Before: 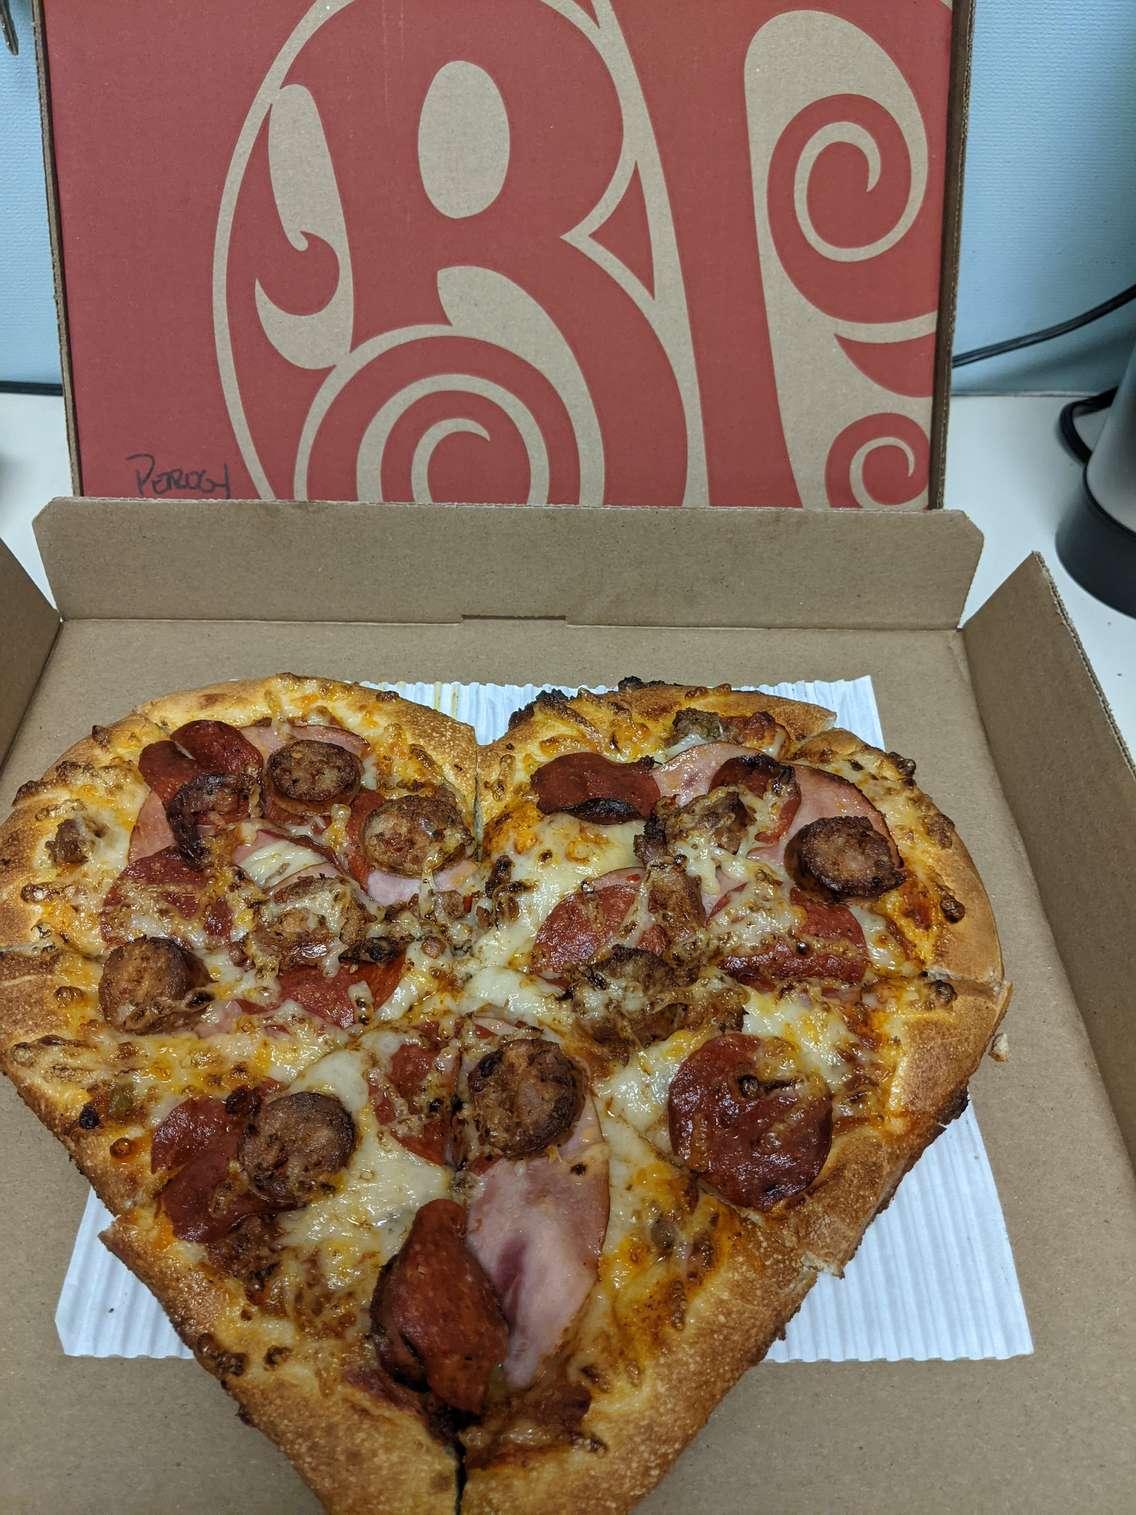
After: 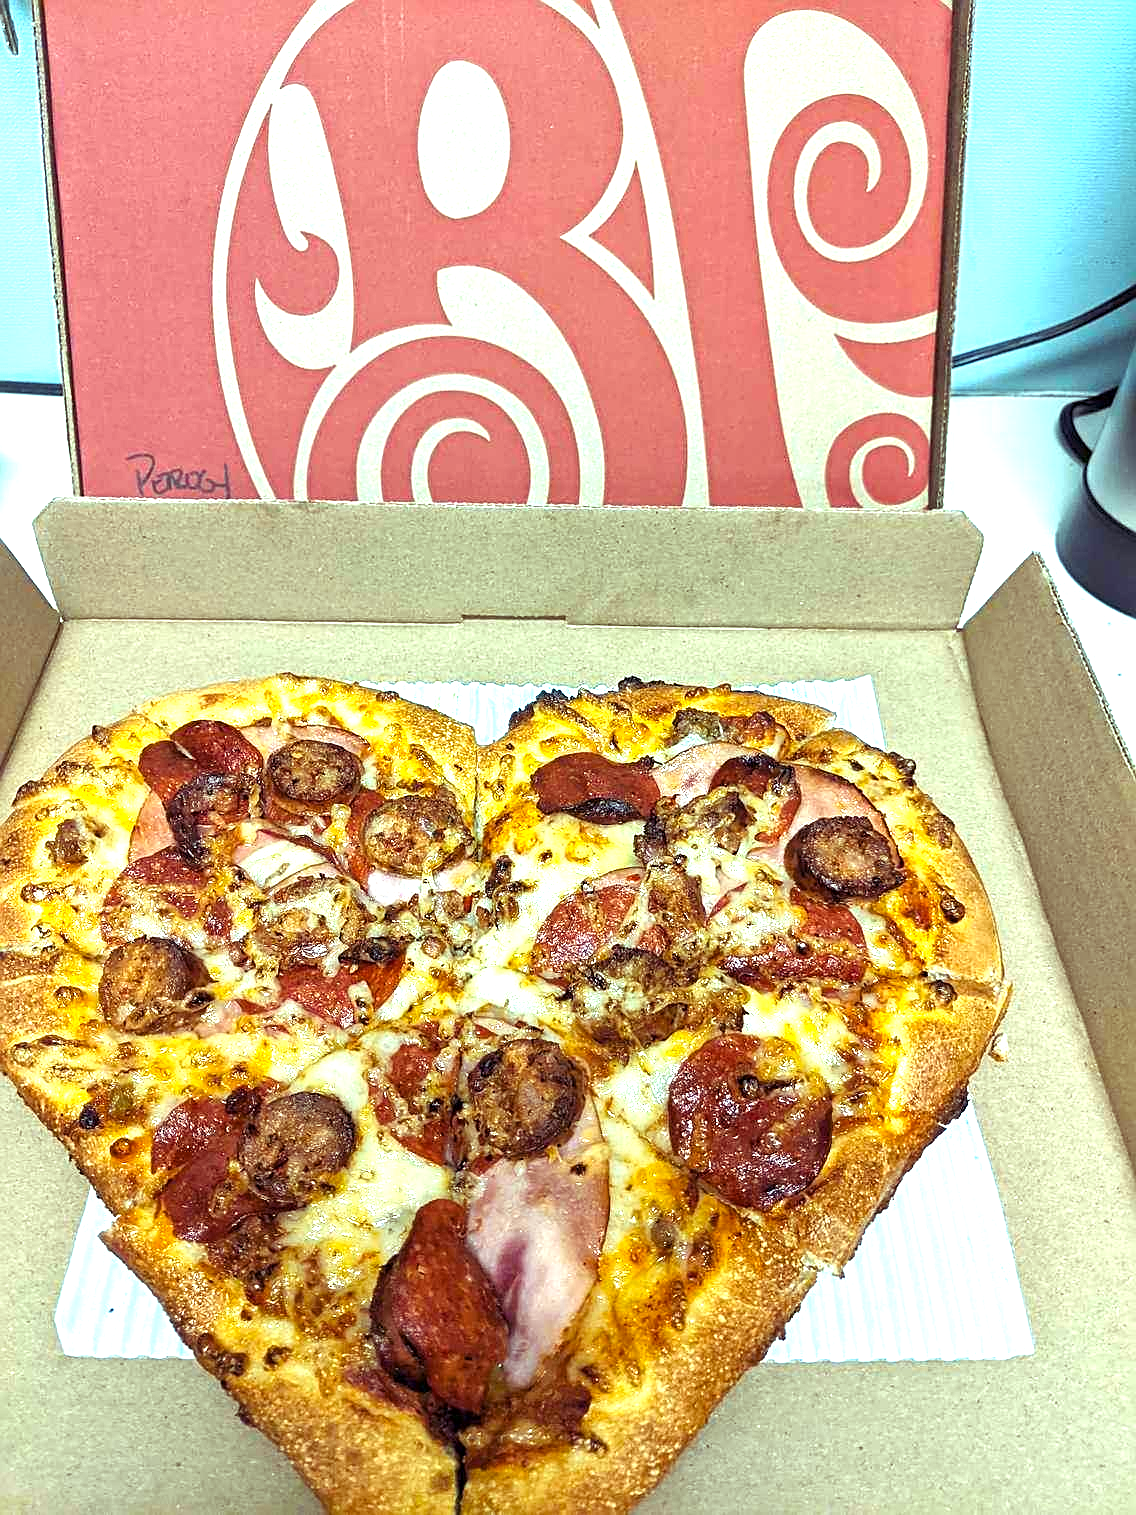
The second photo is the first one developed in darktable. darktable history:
exposure: black level correction 0, exposure 1.388 EV, compensate exposure bias true, compensate highlight preservation false
local contrast: mode bilateral grid, contrast 20, coarseness 50, detail 120%, midtone range 0.2
color balance rgb: shadows lift › luminance 0.49%, shadows lift › chroma 6.83%, shadows lift › hue 300.29°, power › hue 208.98°, highlights gain › luminance 20.24%, highlights gain › chroma 2.73%, highlights gain › hue 173.85°, perceptual saturation grading › global saturation 18.05%
sharpen: on, module defaults
